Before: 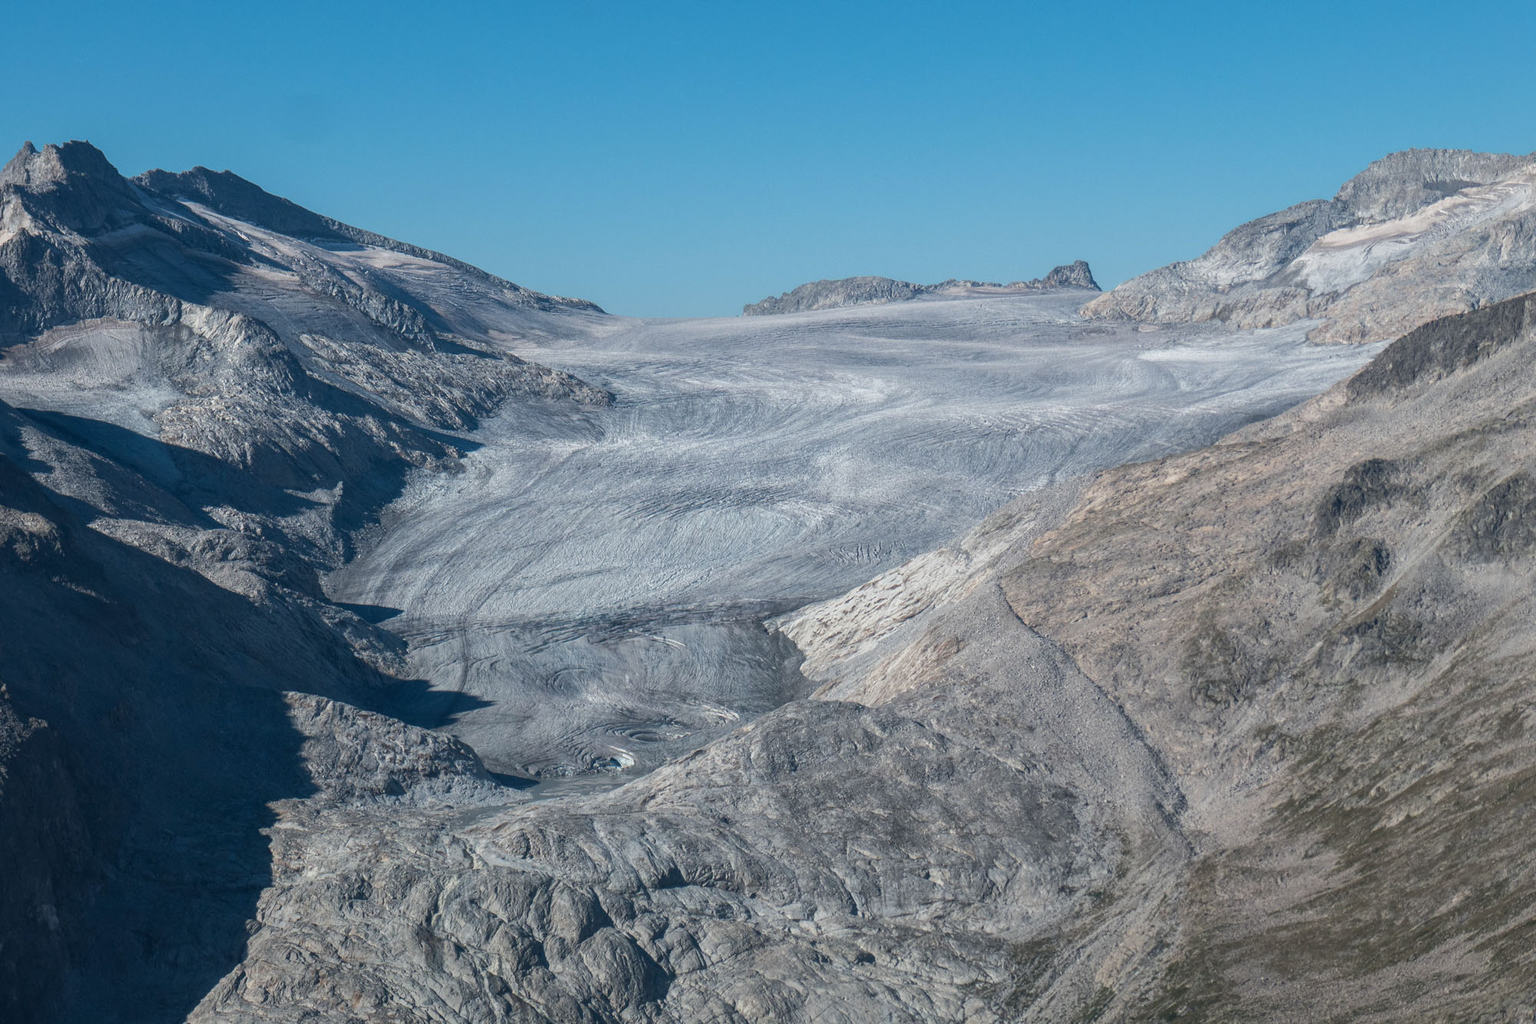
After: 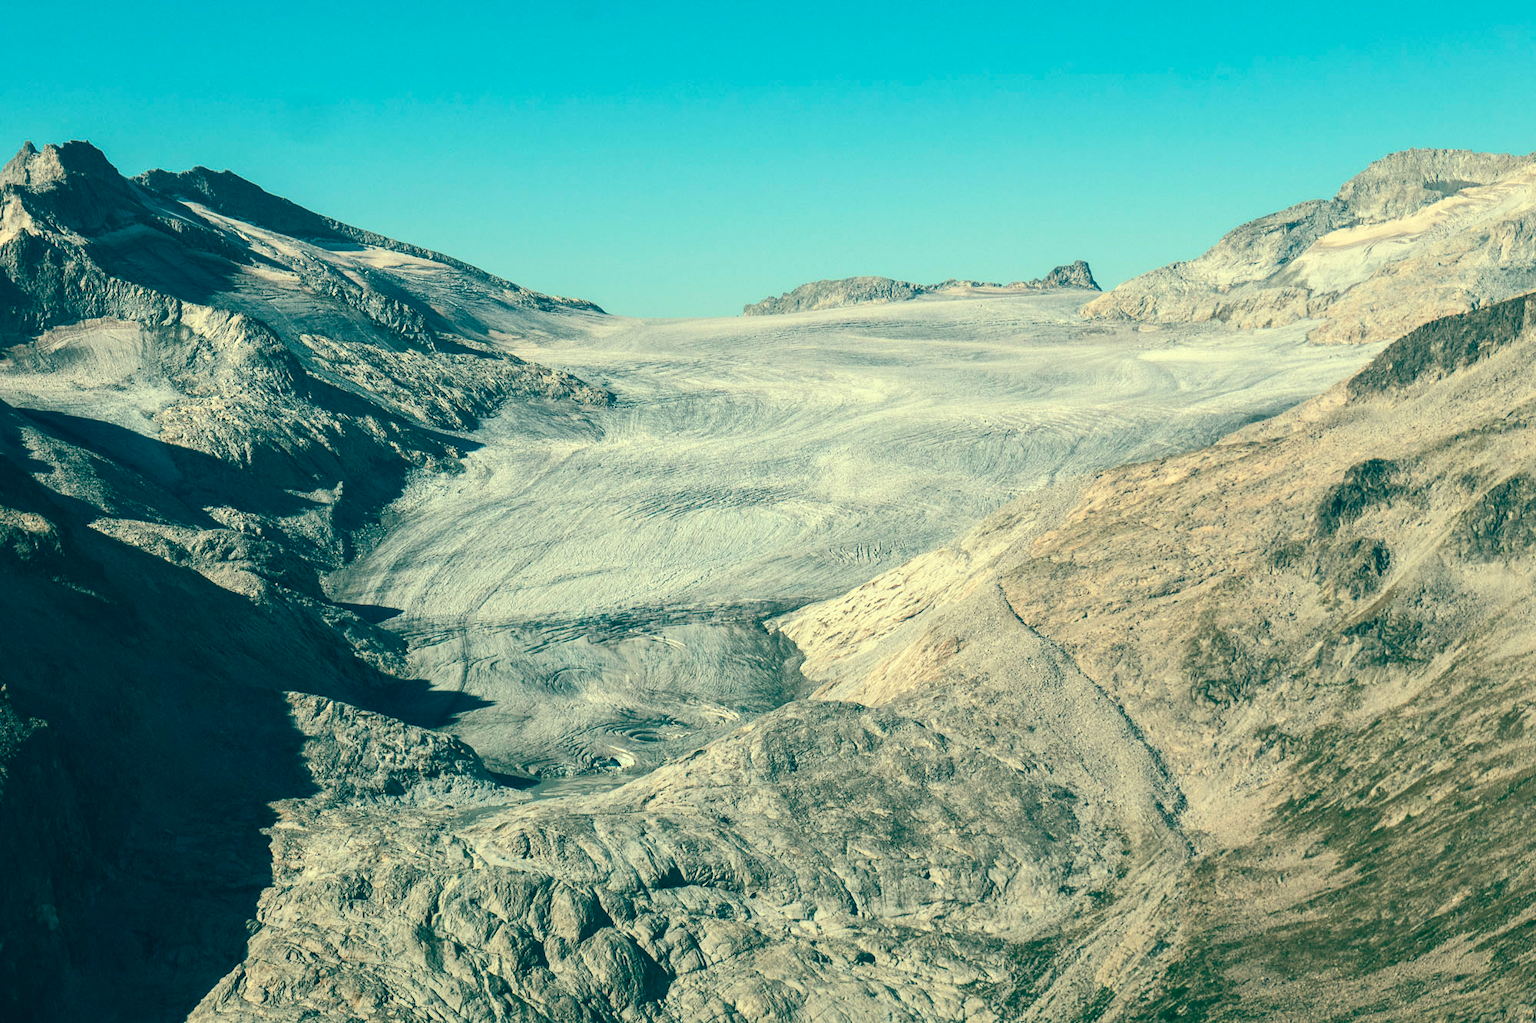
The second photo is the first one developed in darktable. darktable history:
color balance: mode lift, gamma, gain (sRGB), lift [1, 0.69, 1, 1], gamma [1, 1.482, 1, 1], gain [1, 1, 1, 0.802]
contrast brightness saturation: contrast 0.2, brightness 0.16, saturation 0.22
tone equalizer: -8 EV -0.417 EV, -7 EV -0.389 EV, -6 EV -0.333 EV, -5 EV -0.222 EV, -3 EV 0.222 EV, -2 EV 0.333 EV, -1 EV 0.389 EV, +0 EV 0.417 EV, edges refinement/feathering 500, mask exposure compensation -1.57 EV, preserve details no
